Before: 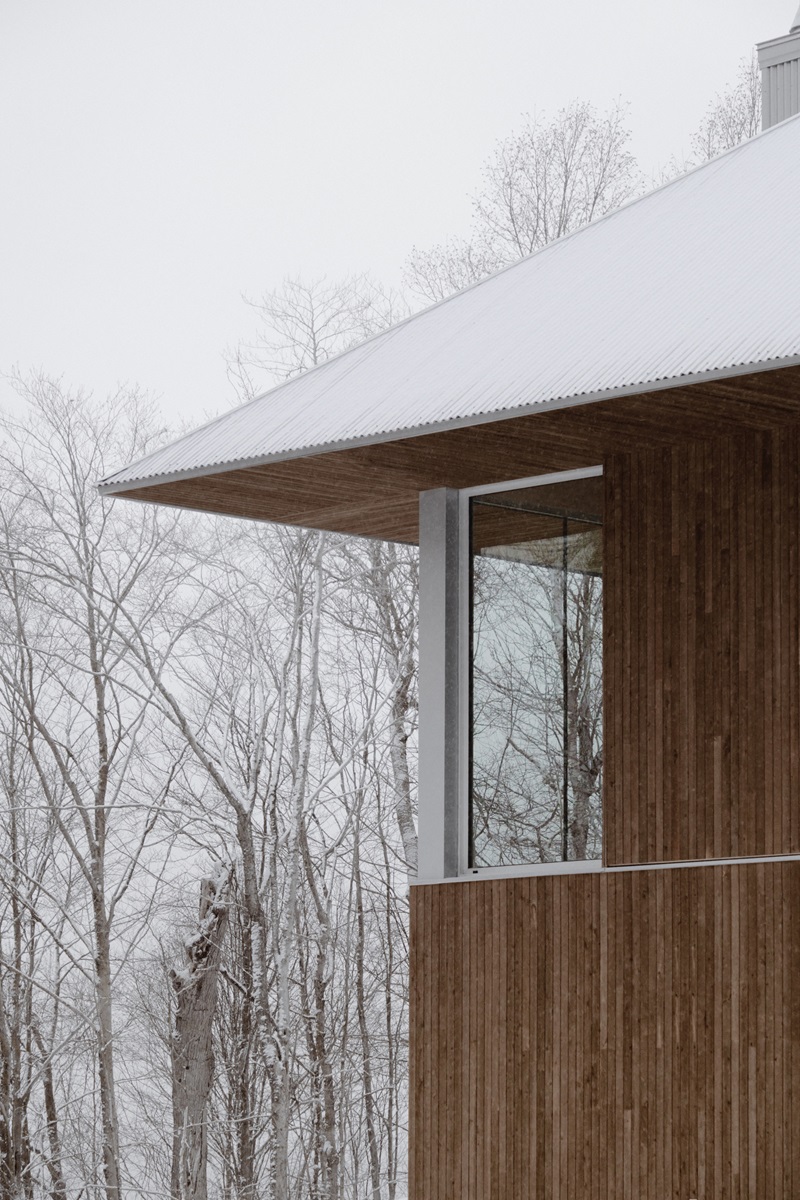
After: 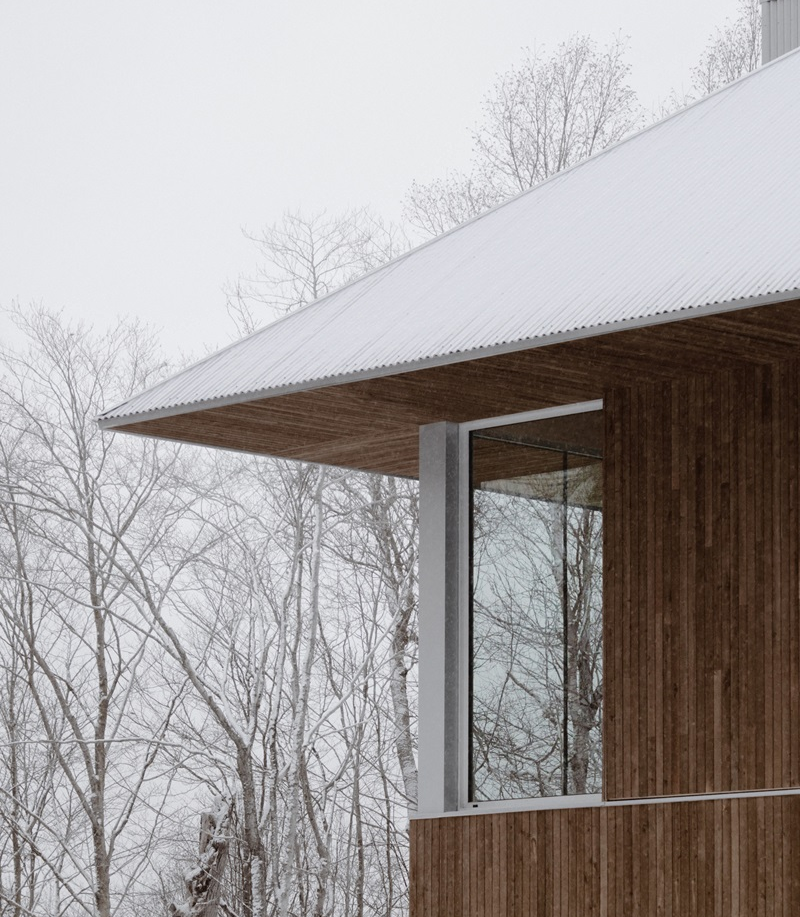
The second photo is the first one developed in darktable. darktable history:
local contrast: mode bilateral grid, contrast 9, coarseness 25, detail 115%, midtone range 0.2
crop: top 5.57%, bottom 18%
